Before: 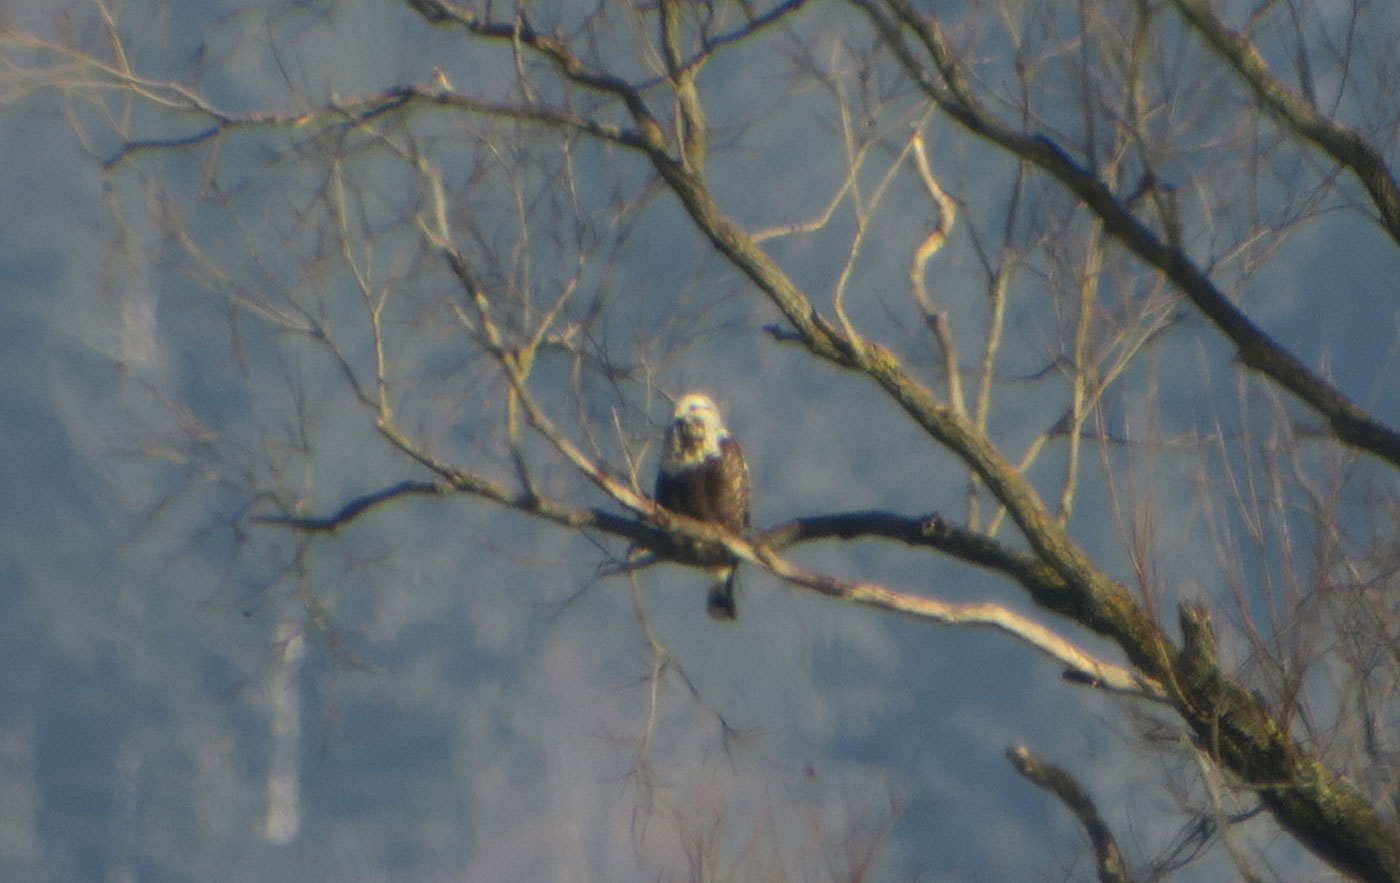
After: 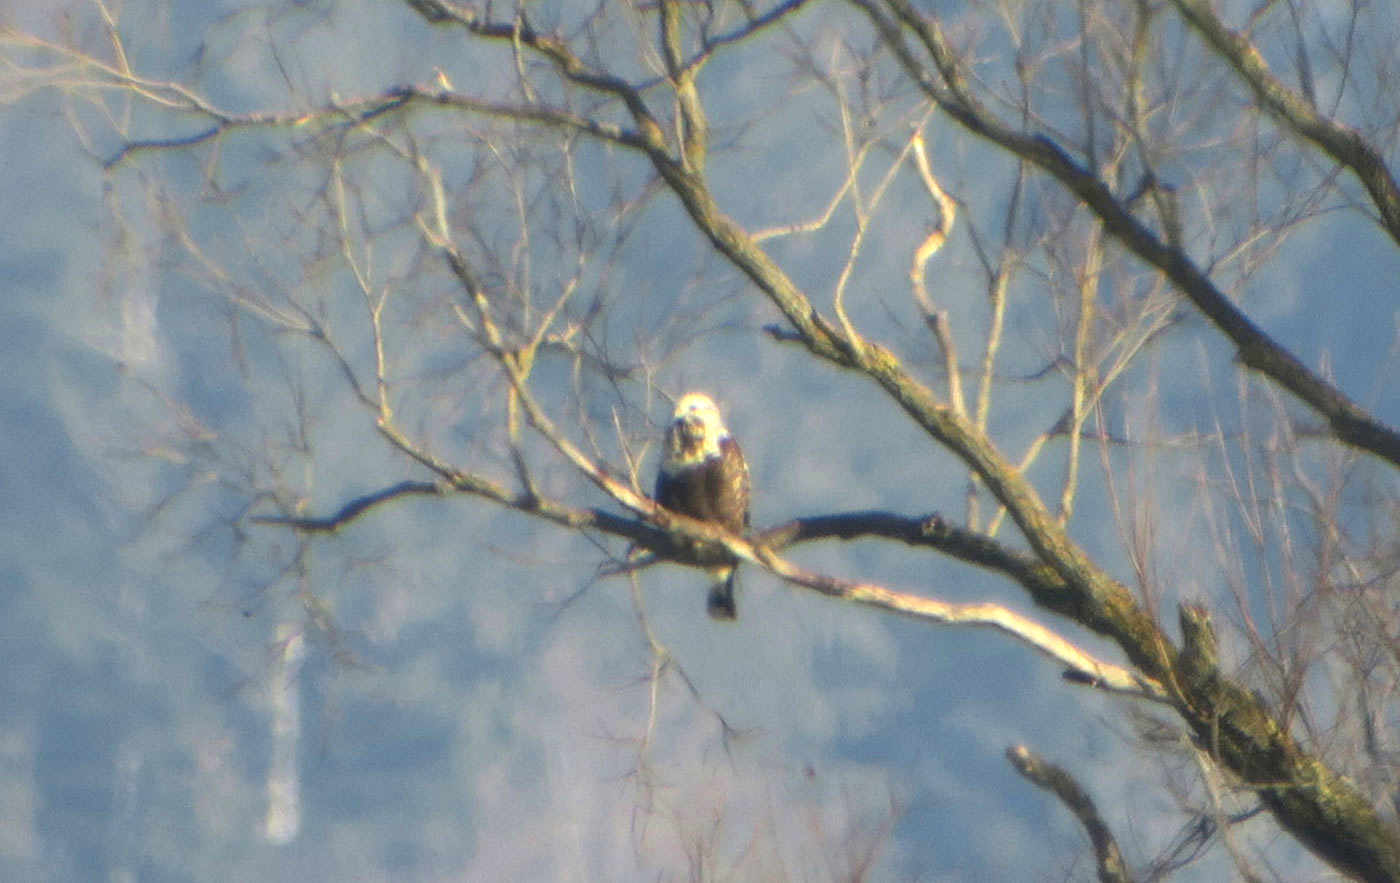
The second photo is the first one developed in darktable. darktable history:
exposure: black level correction 0, exposure 0.895 EV, compensate highlight preservation false
